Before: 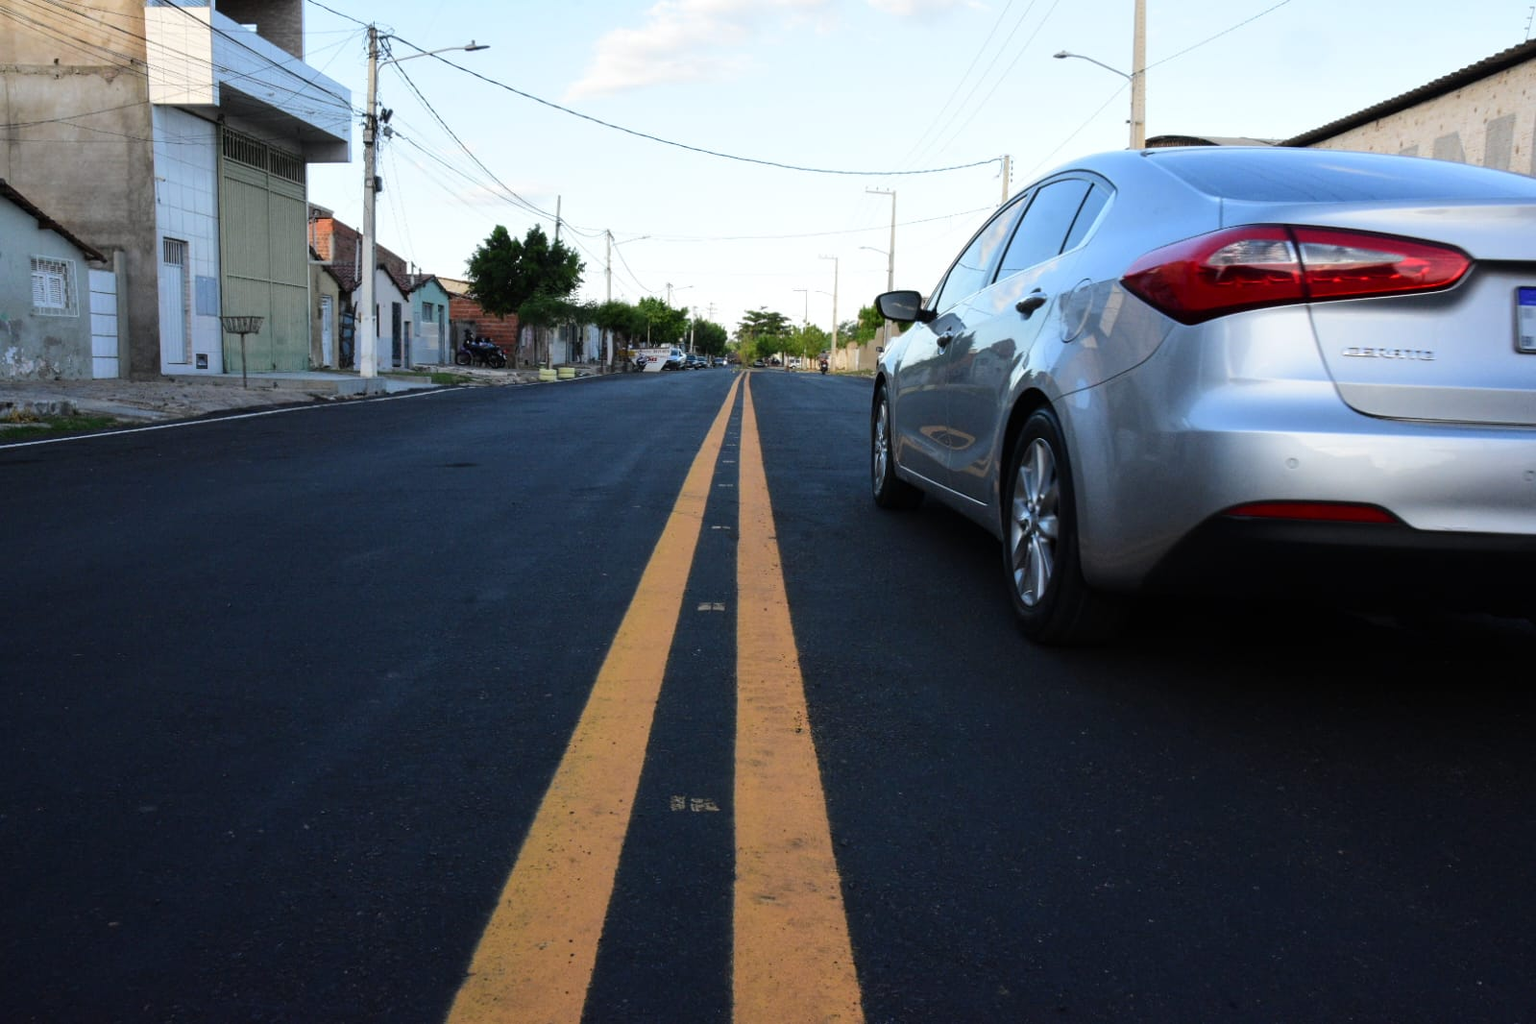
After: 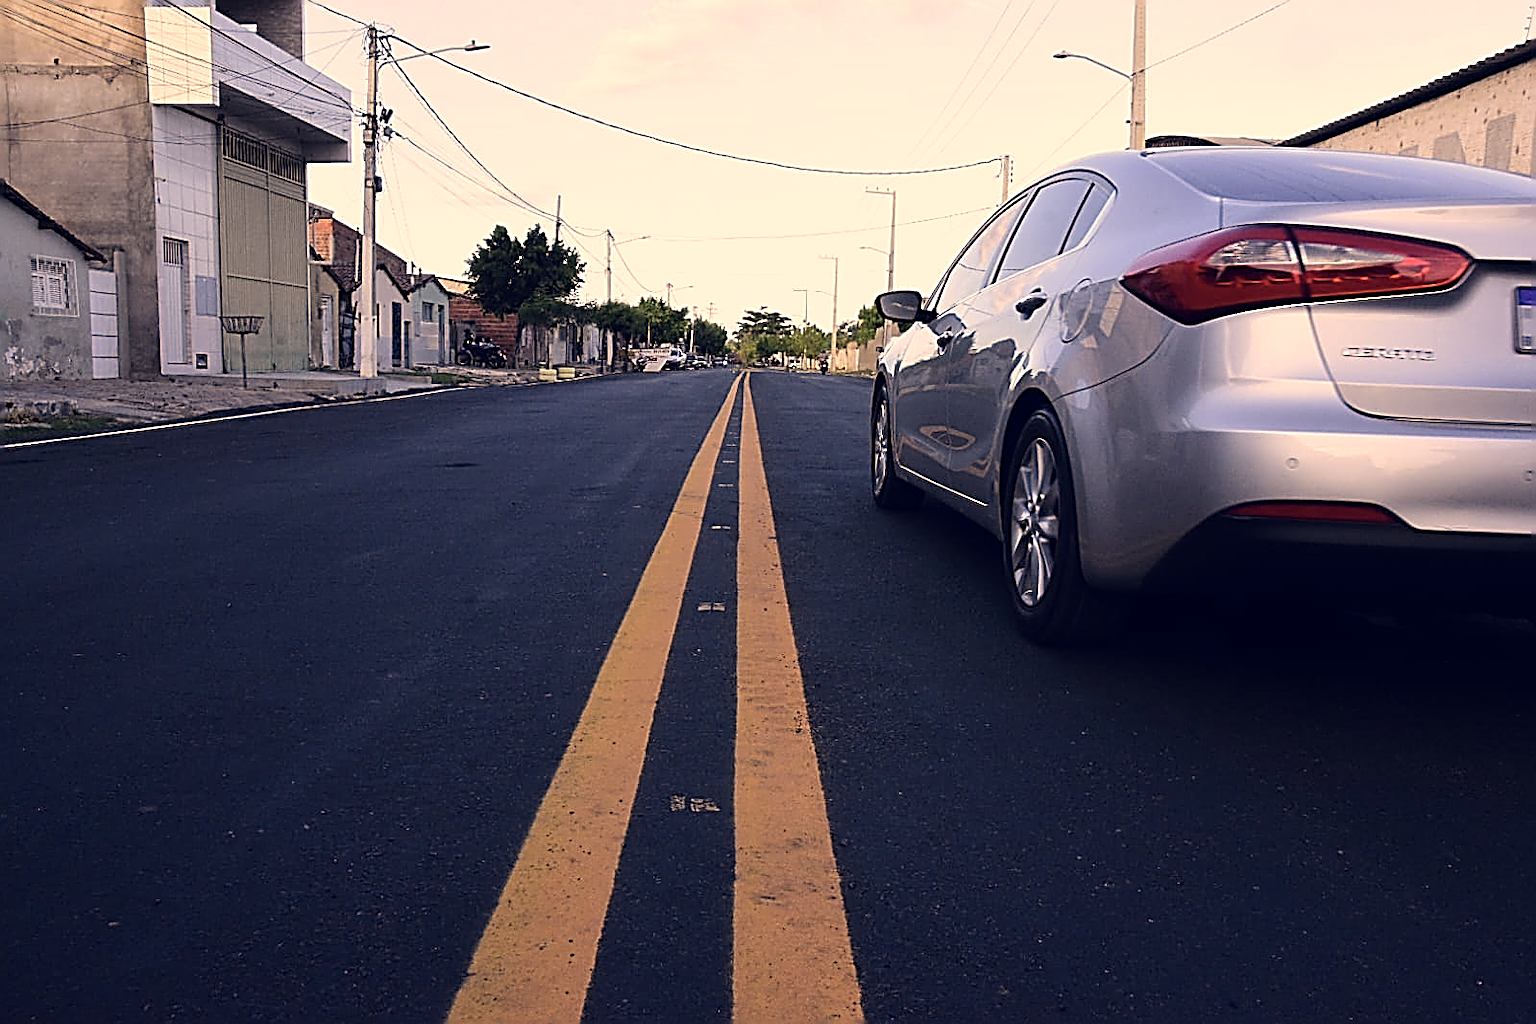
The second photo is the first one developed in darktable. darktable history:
sharpen: amount 2
tone equalizer: on, module defaults
color correction: highlights a* 19.59, highlights b* 27.49, shadows a* 3.46, shadows b* -17.28, saturation 0.73
